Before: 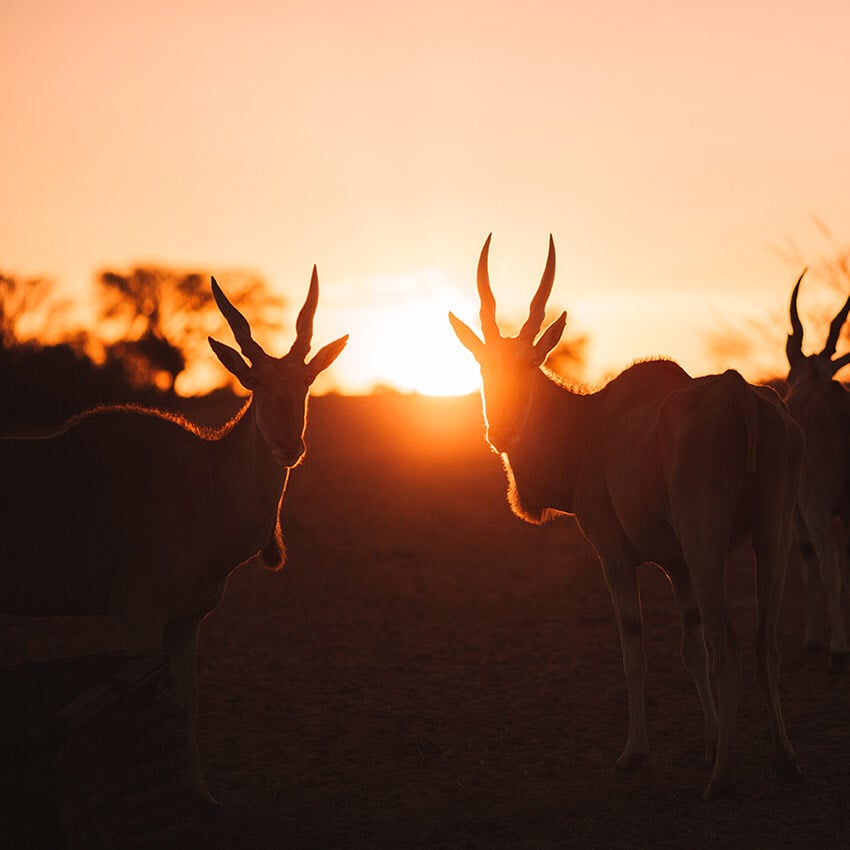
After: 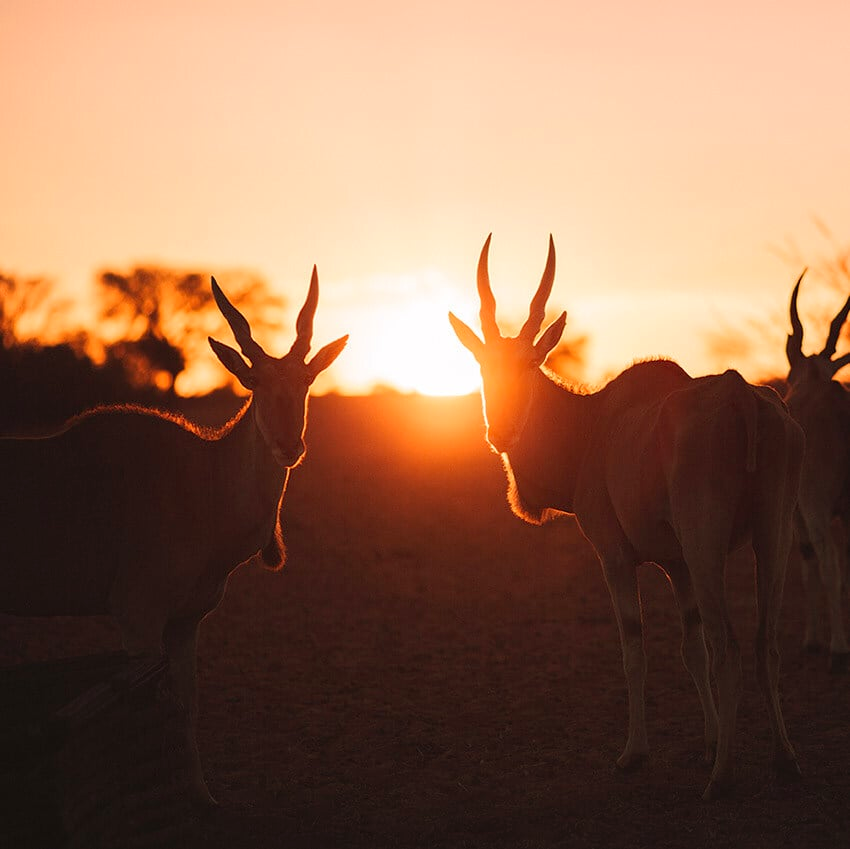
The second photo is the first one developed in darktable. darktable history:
crop: bottom 0.071%
levels: levels [0, 0.478, 1]
